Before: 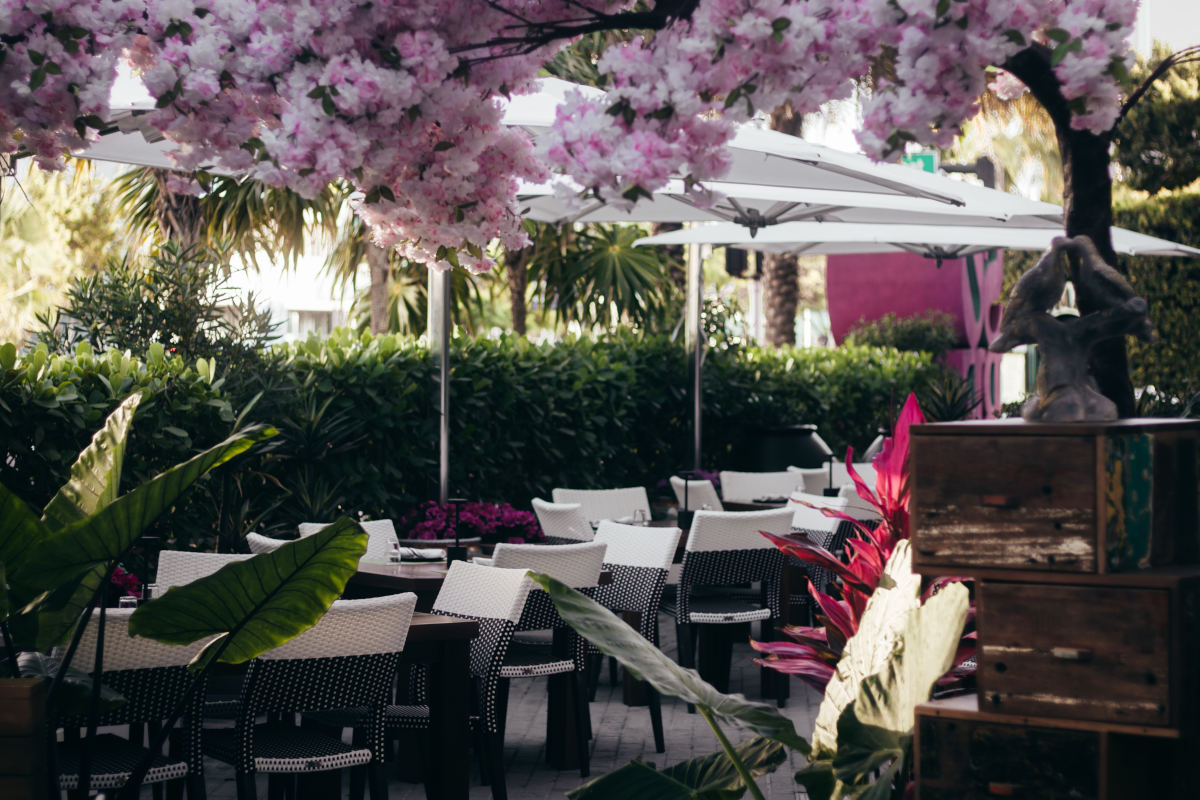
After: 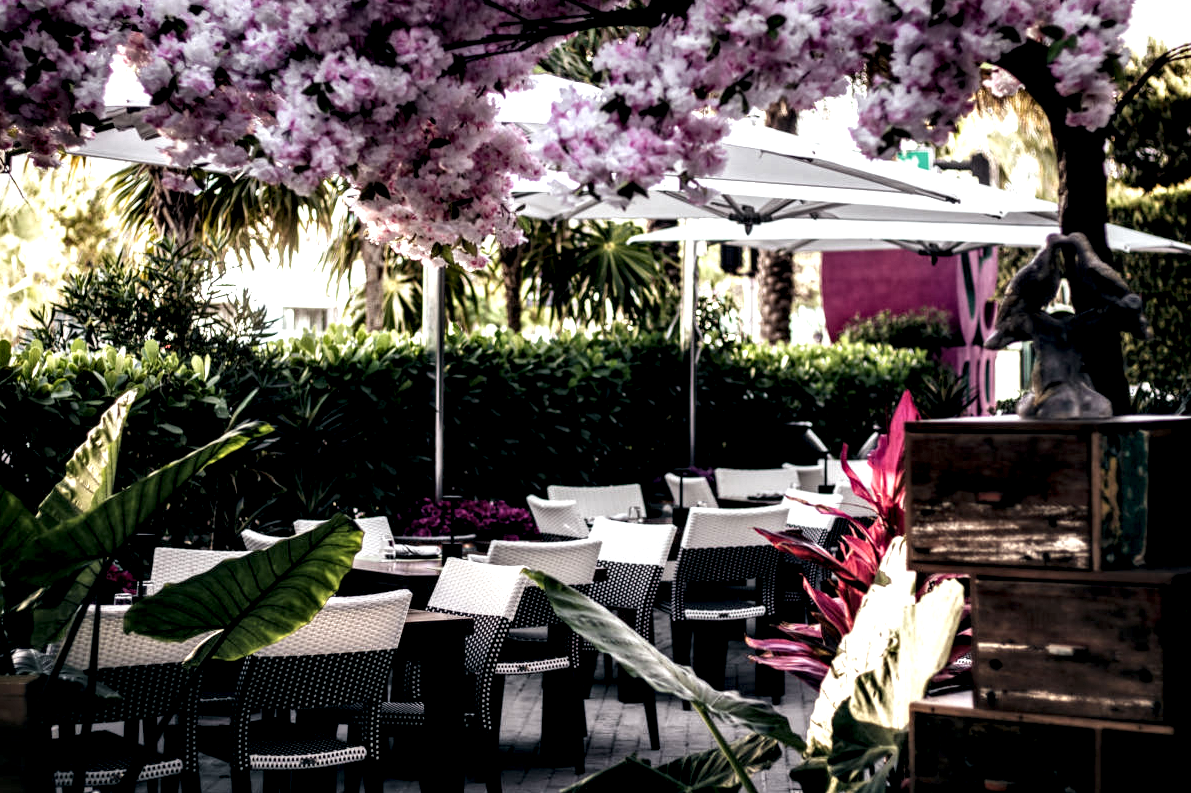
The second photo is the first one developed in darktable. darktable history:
crop: left 0.434%, top 0.485%, right 0.244%, bottom 0.386%
velvia: strength 6%
local contrast: shadows 185%, detail 225%
